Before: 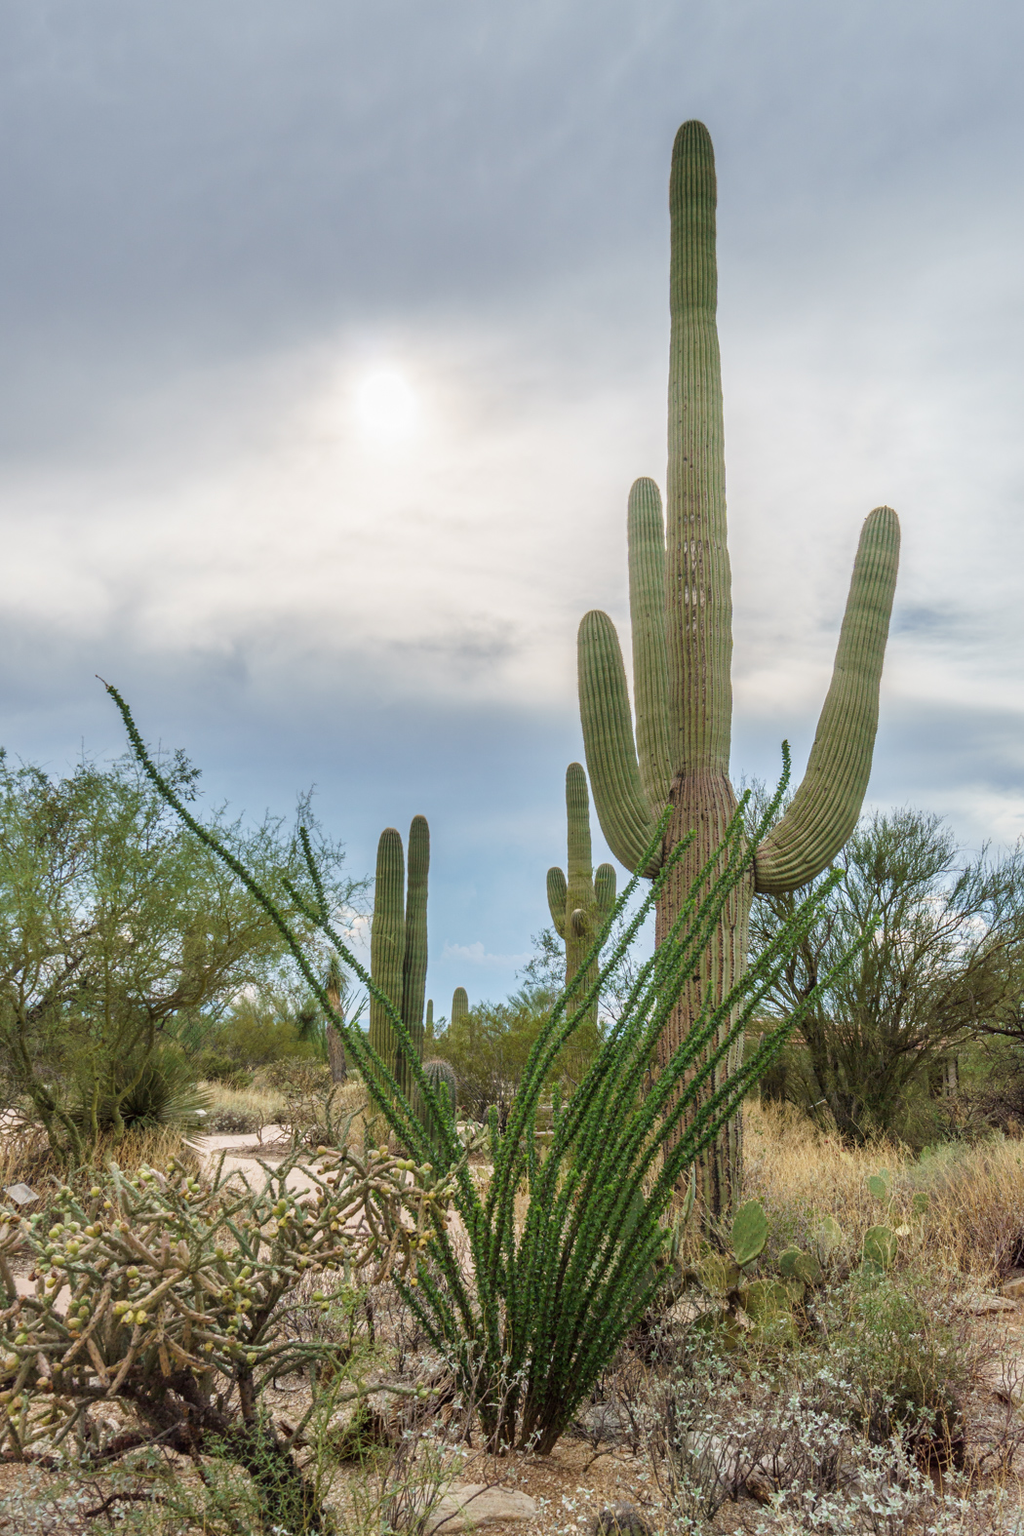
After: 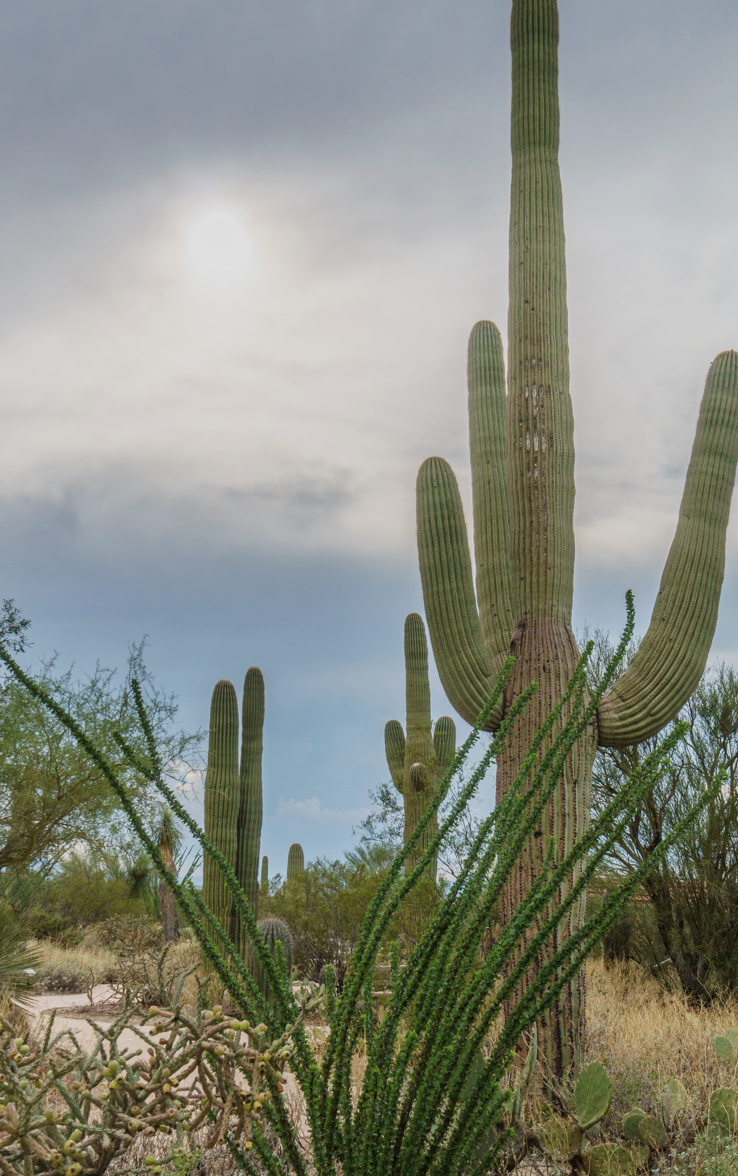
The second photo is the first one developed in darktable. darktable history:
crop and rotate: left 16.823%, top 10.741%, right 12.834%, bottom 14.543%
exposure: exposure -0.367 EV, compensate exposure bias true, compensate highlight preservation false
